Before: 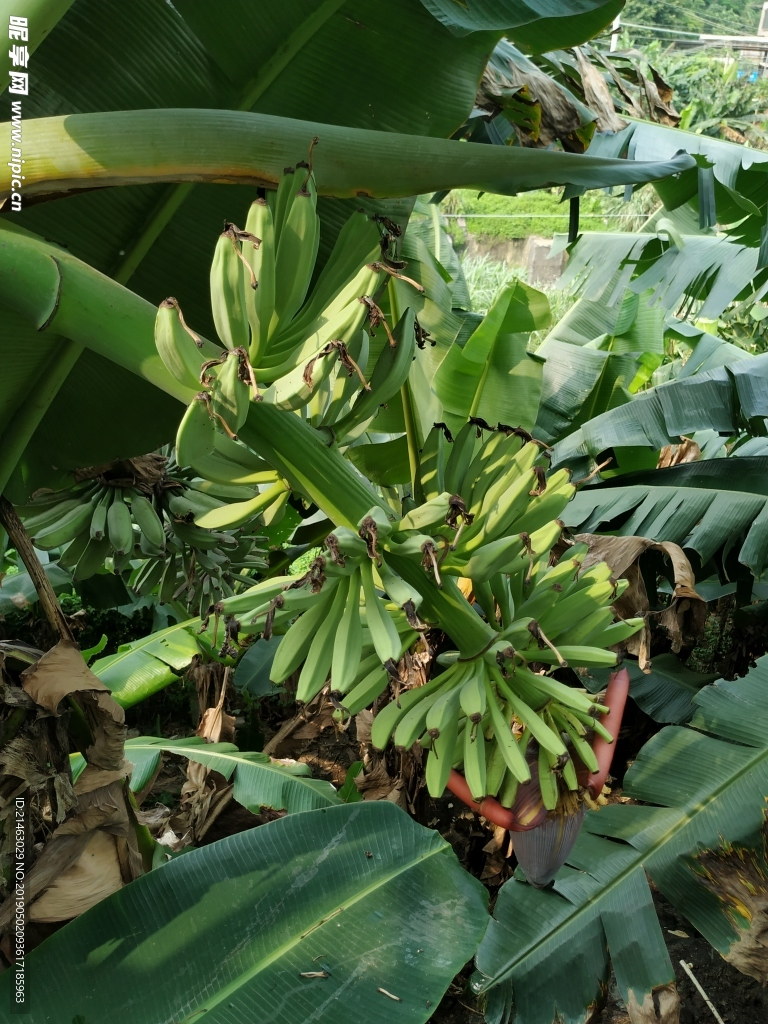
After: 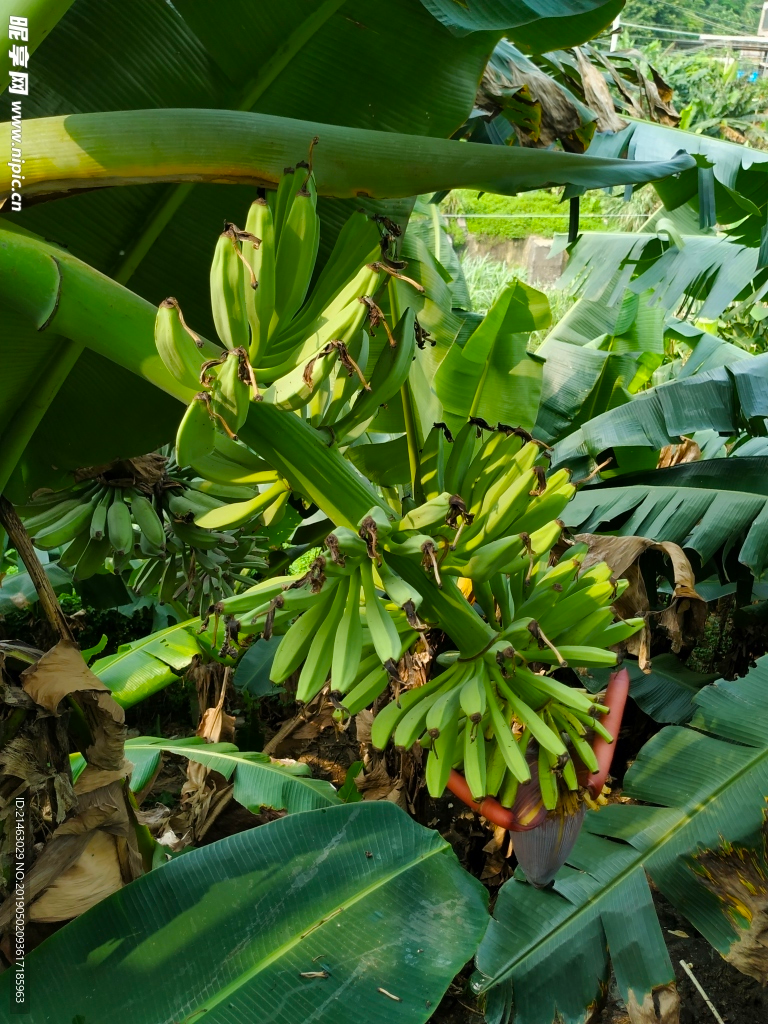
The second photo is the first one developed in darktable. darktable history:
color balance rgb: linear chroma grading › shadows 9.514%, linear chroma grading › highlights 9.071%, linear chroma grading › global chroma 15.025%, linear chroma grading › mid-tones 14.886%, perceptual saturation grading › global saturation 0.37%, global vibrance 20%
